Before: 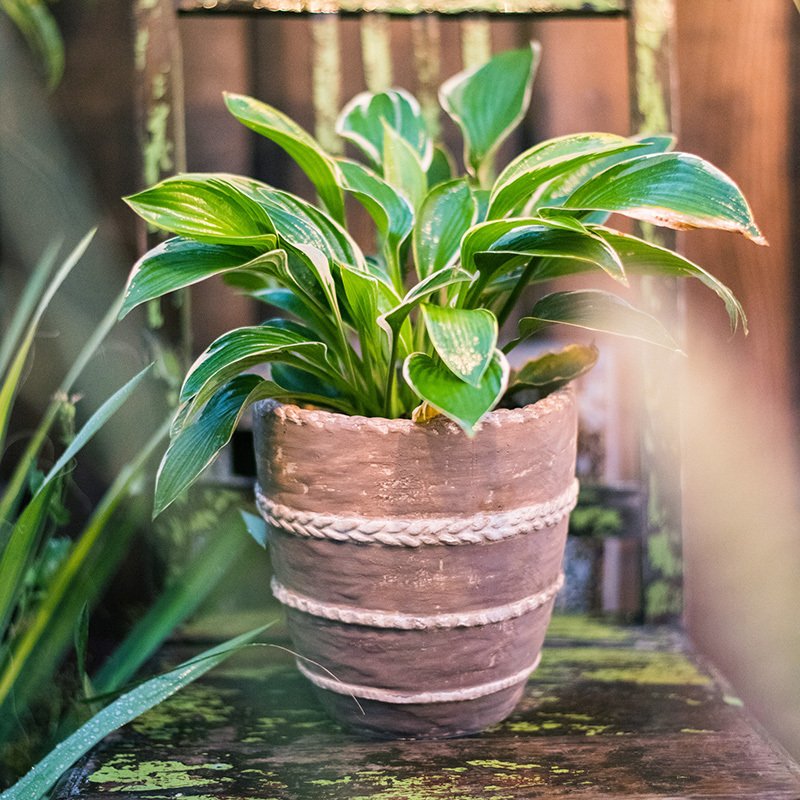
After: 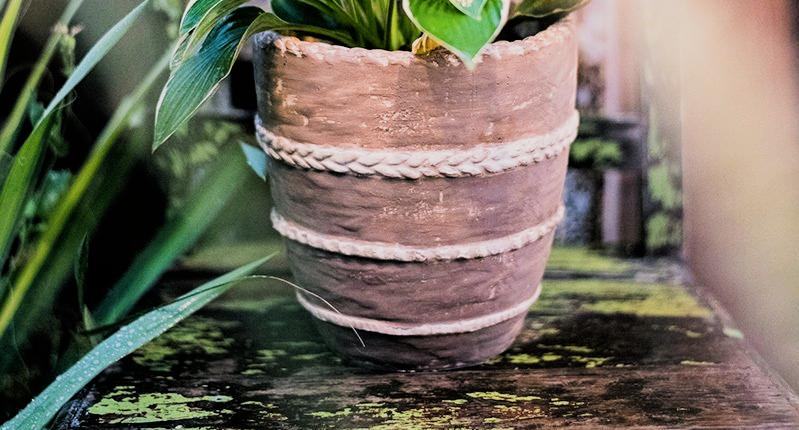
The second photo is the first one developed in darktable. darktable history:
crop and rotate: top 46.237%
filmic rgb: black relative exposure -5 EV, hardness 2.88, contrast 1.4, highlights saturation mix -30%
